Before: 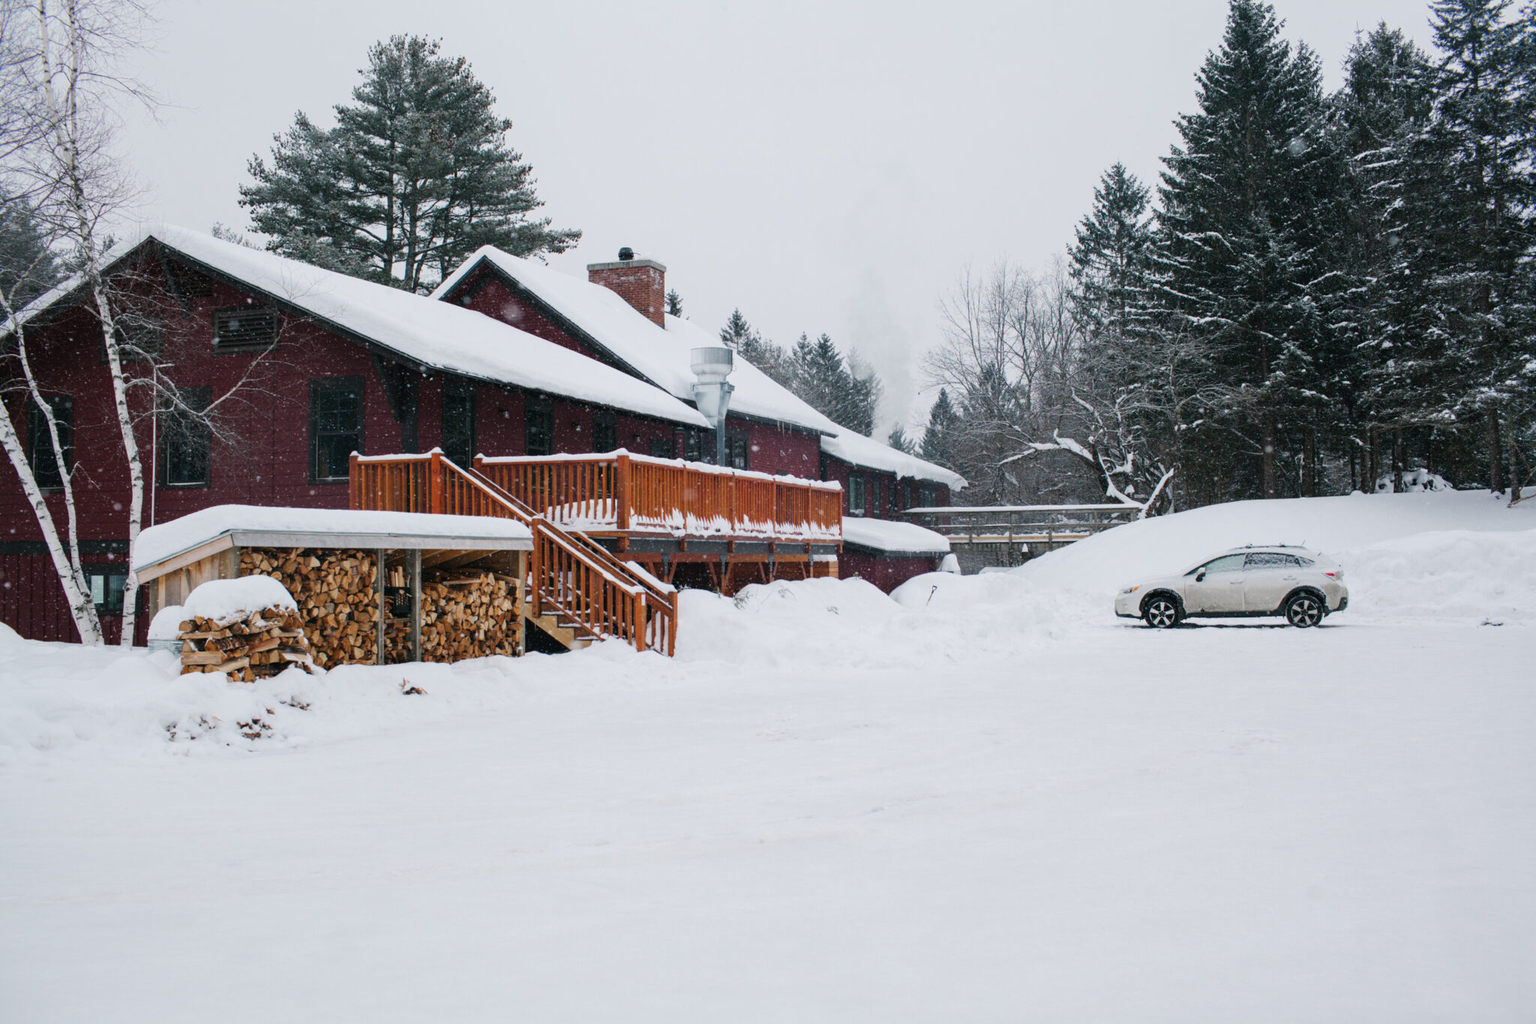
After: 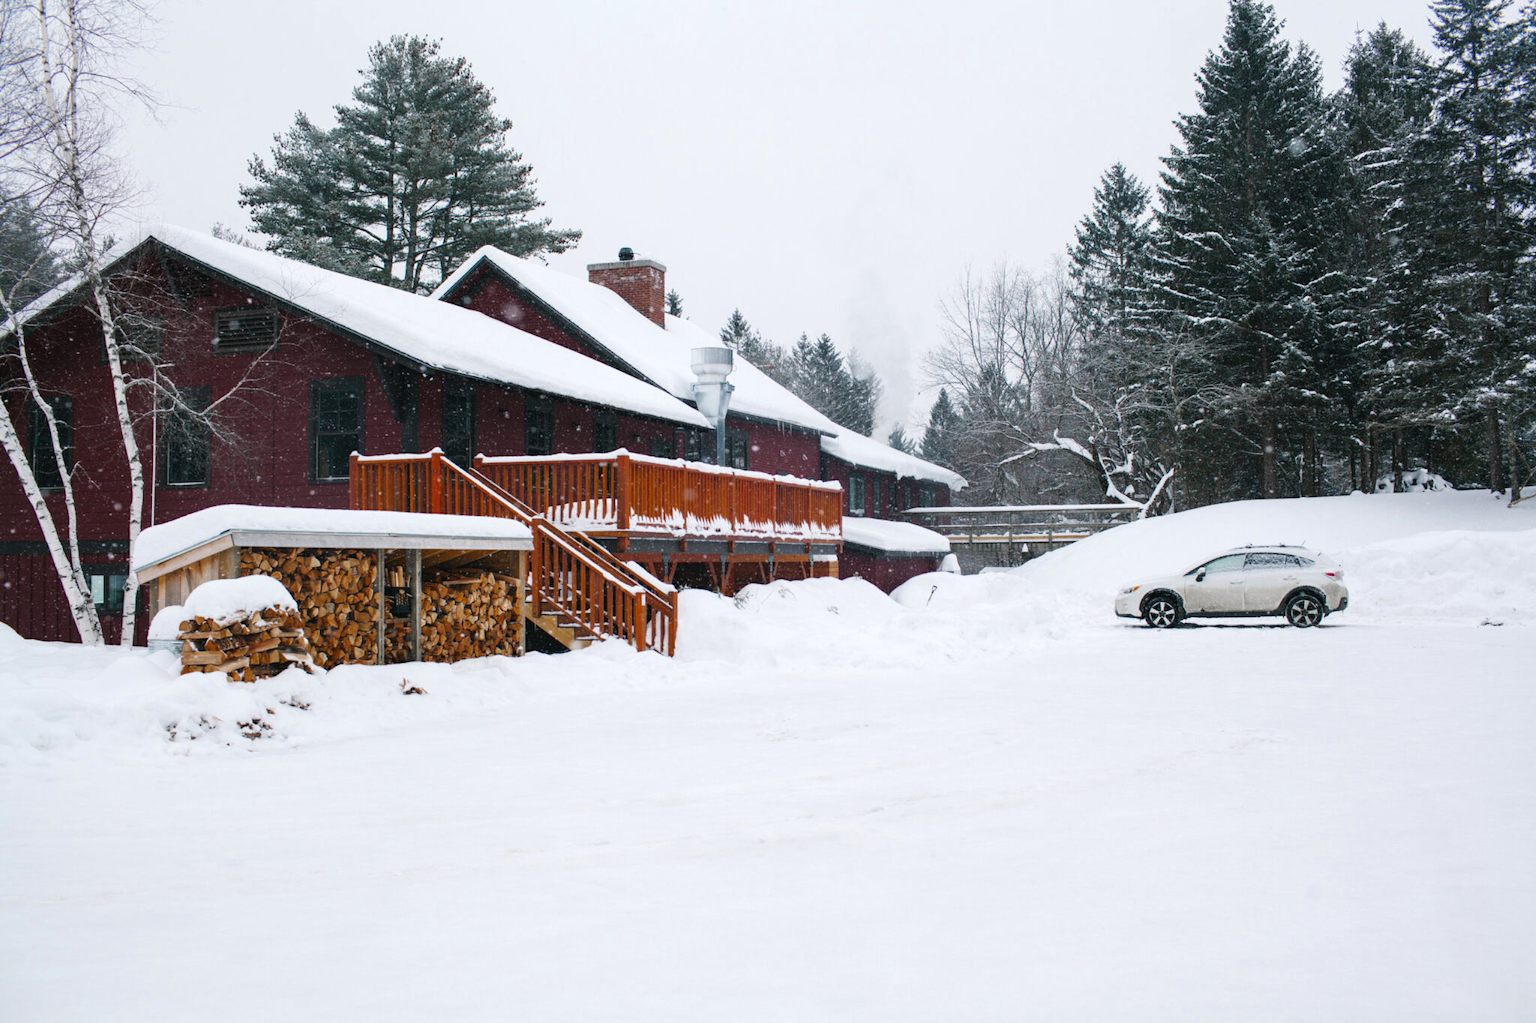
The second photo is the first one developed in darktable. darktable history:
exposure: black level correction 0, exposure 0.3 EV, compensate highlight preservation false
color zones: curves: ch0 [(0.11, 0.396) (0.195, 0.36) (0.25, 0.5) (0.303, 0.412) (0.357, 0.544) (0.75, 0.5) (0.967, 0.328)]; ch1 [(0, 0.468) (0.112, 0.512) (0.202, 0.6) (0.25, 0.5) (0.307, 0.352) (0.357, 0.544) (0.75, 0.5) (0.963, 0.524)]
